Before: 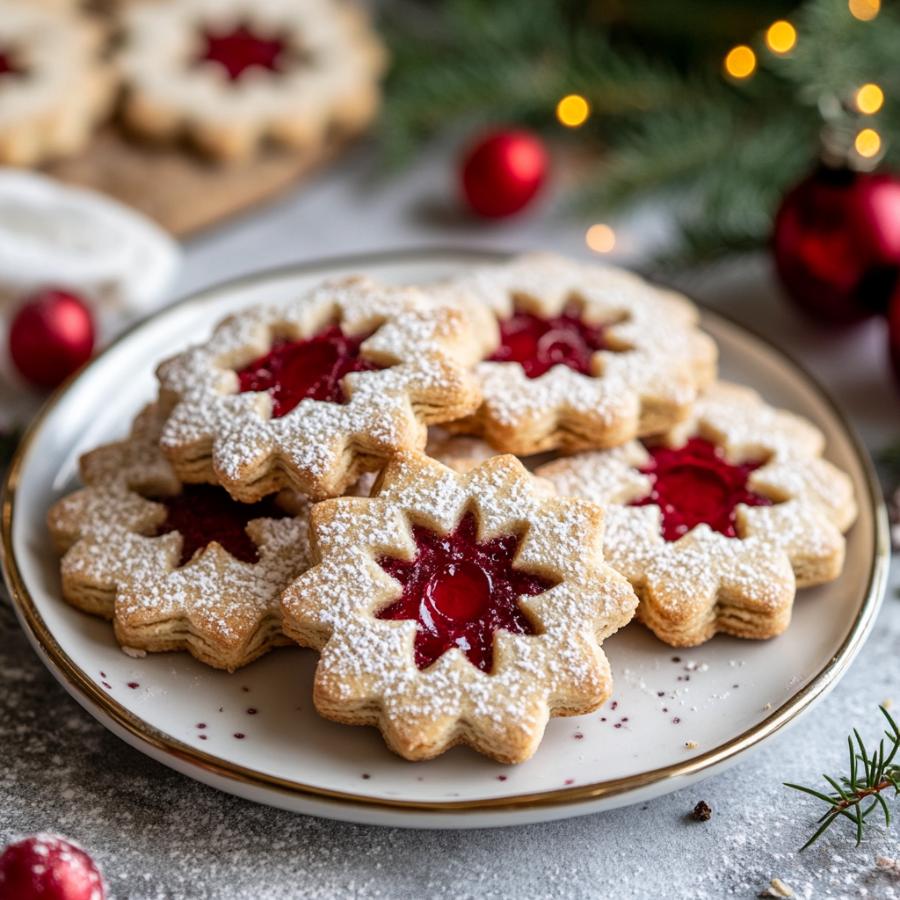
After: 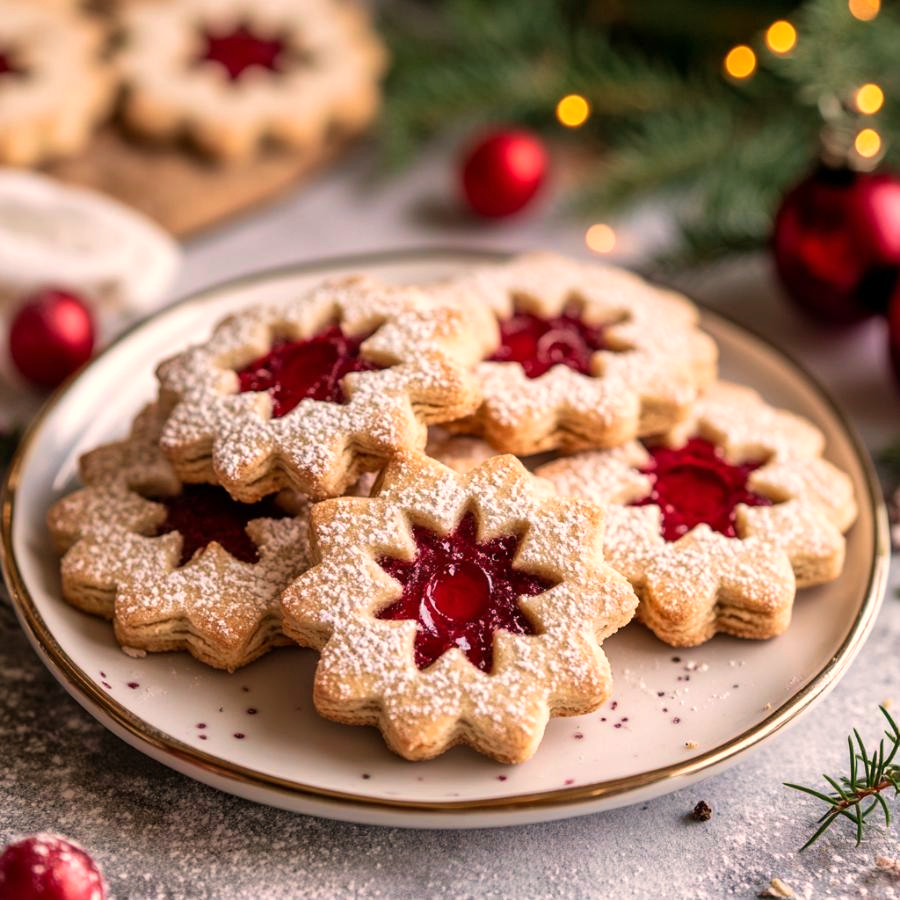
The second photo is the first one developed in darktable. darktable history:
white balance: red 1.127, blue 0.943
velvia: strength 27%
